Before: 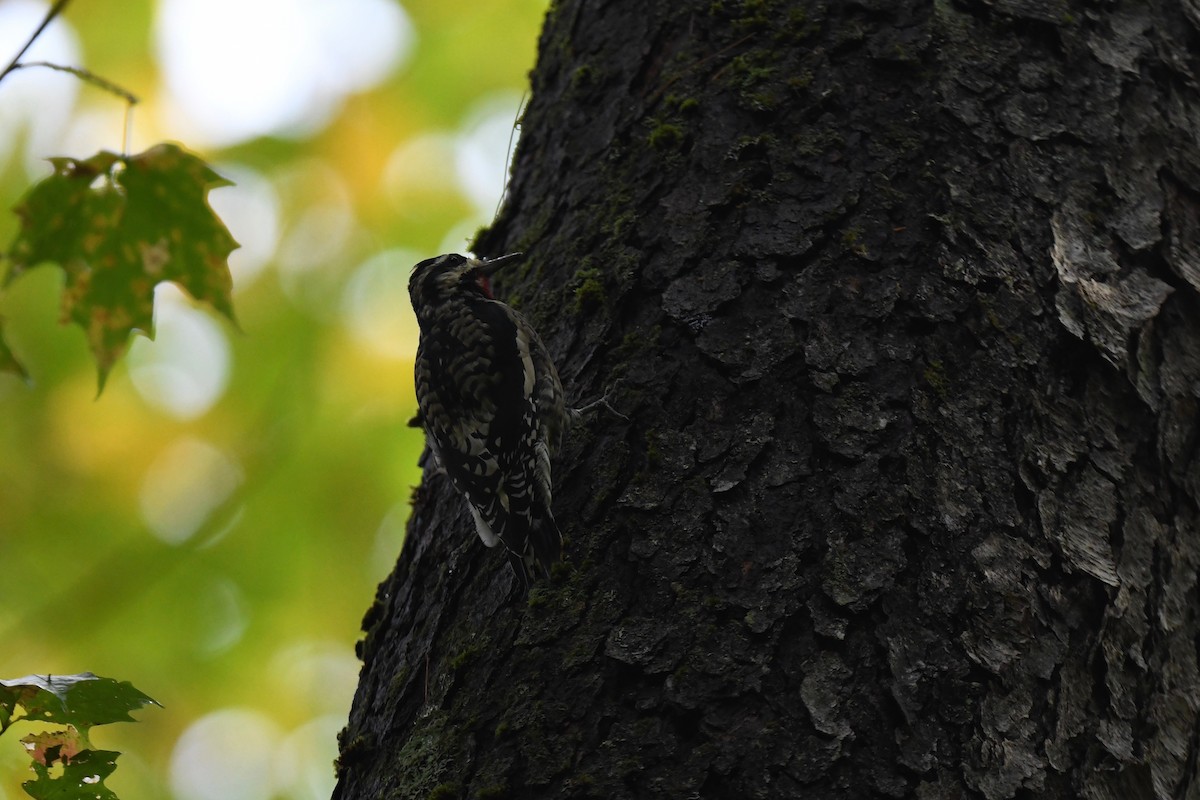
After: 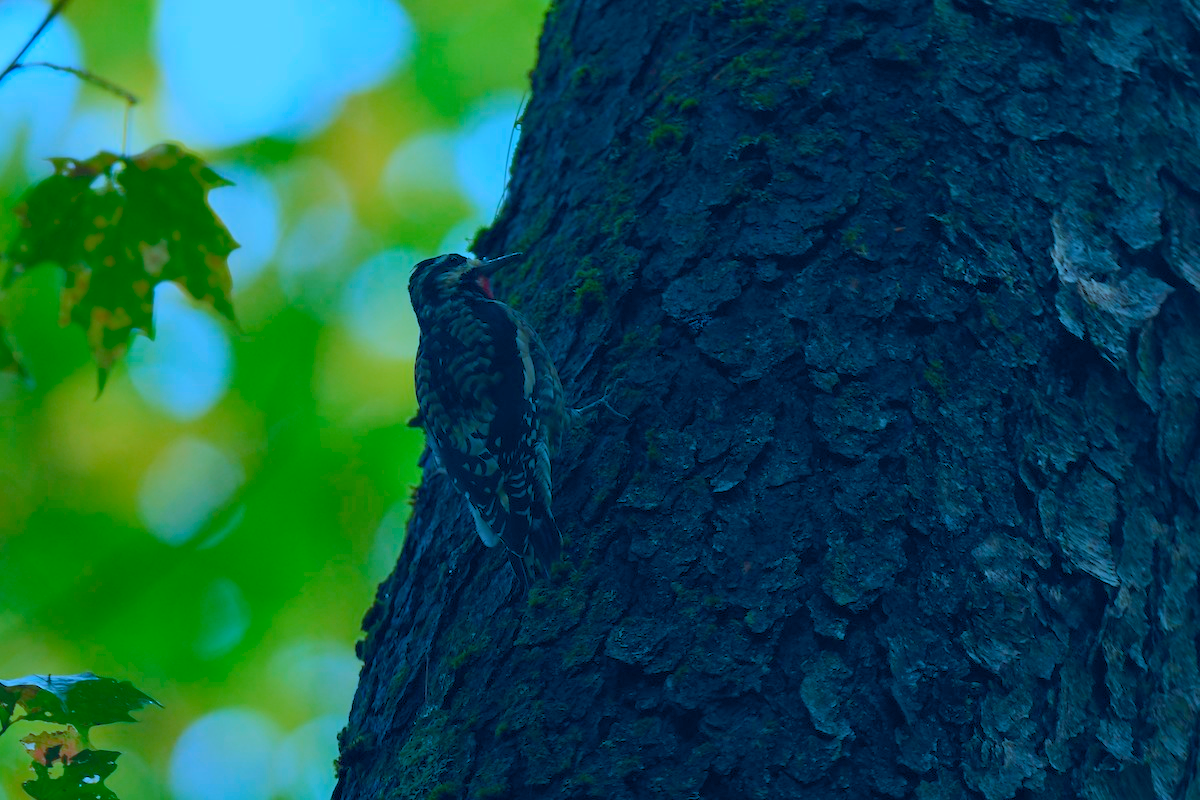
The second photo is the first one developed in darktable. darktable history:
color calibration: illuminant custom, x 0.432, y 0.394, temperature 3121.88 K
color balance rgb: global offset › chroma 0.064%, global offset › hue 253.85°, perceptual saturation grading › global saturation 36.415%, perceptual saturation grading › shadows 35.711%, contrast -29.854%
